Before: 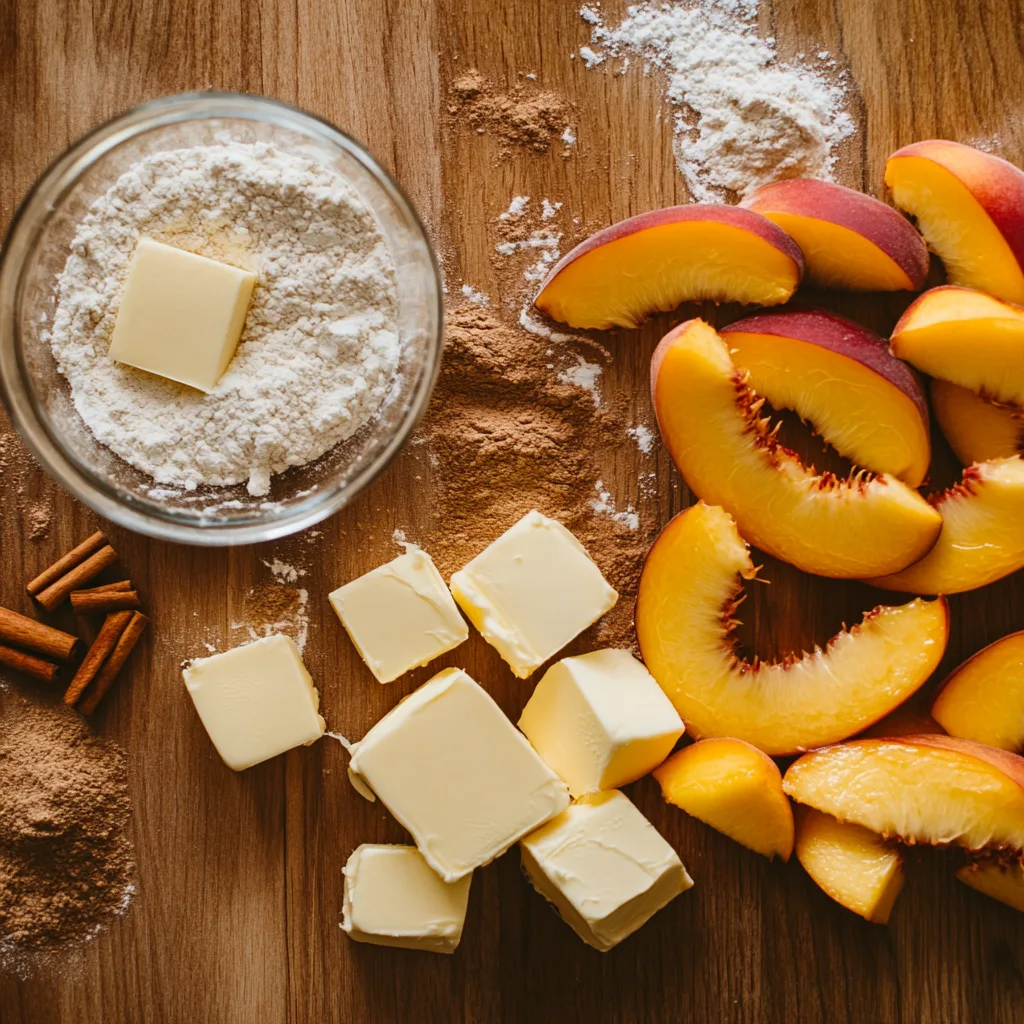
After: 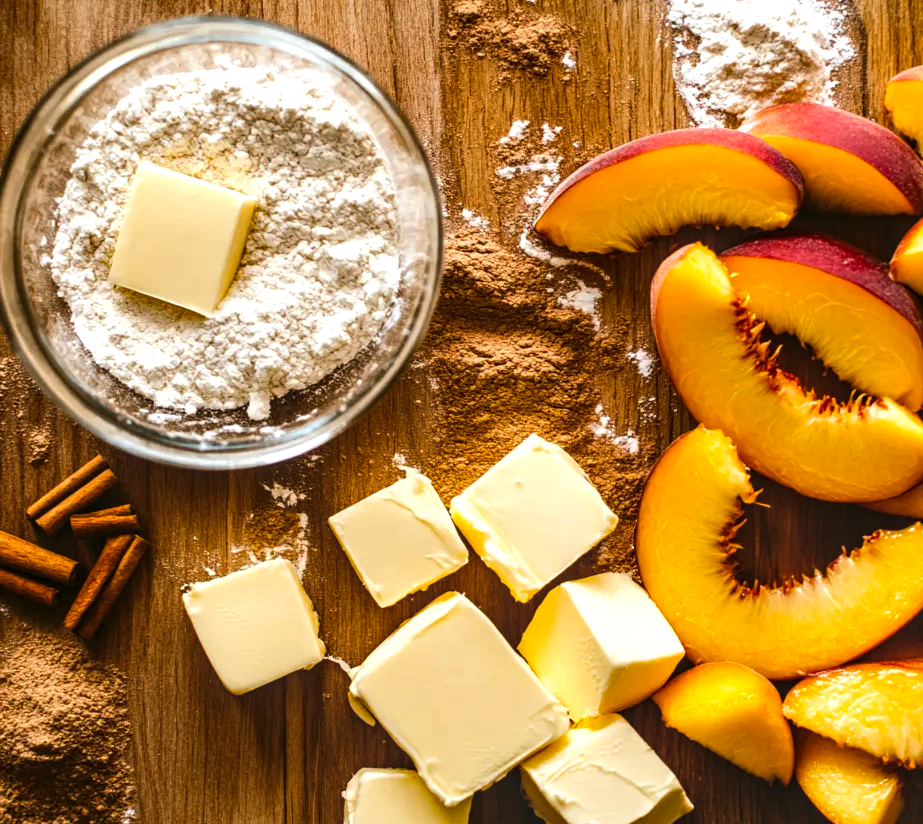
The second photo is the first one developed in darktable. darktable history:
crop: top 7.483%, right 9.852%, bottom 12.011%
shadows and highlights: shadows 24.85, highlights -26.01
color balance rgb: shadows lift › chroma 2.064%, shadows lift › hue 220.49°, perceptual saturation grading › global saturation 24.881%
local contrast: on, module defaults
tone equalizer: -8 EV -0.729 EV, -7 EV -0.71 EV, -6 EV -0.624 EV, -5 EV -0.361 EV, -3 EV 0.386 EV, -2 EV 0.6 EV, -1 EV 0.696 EV, +0 EV 0.777 EV, edges refinement/feathering 500, mask exposure compensation -1.57 EV, preserve details no
